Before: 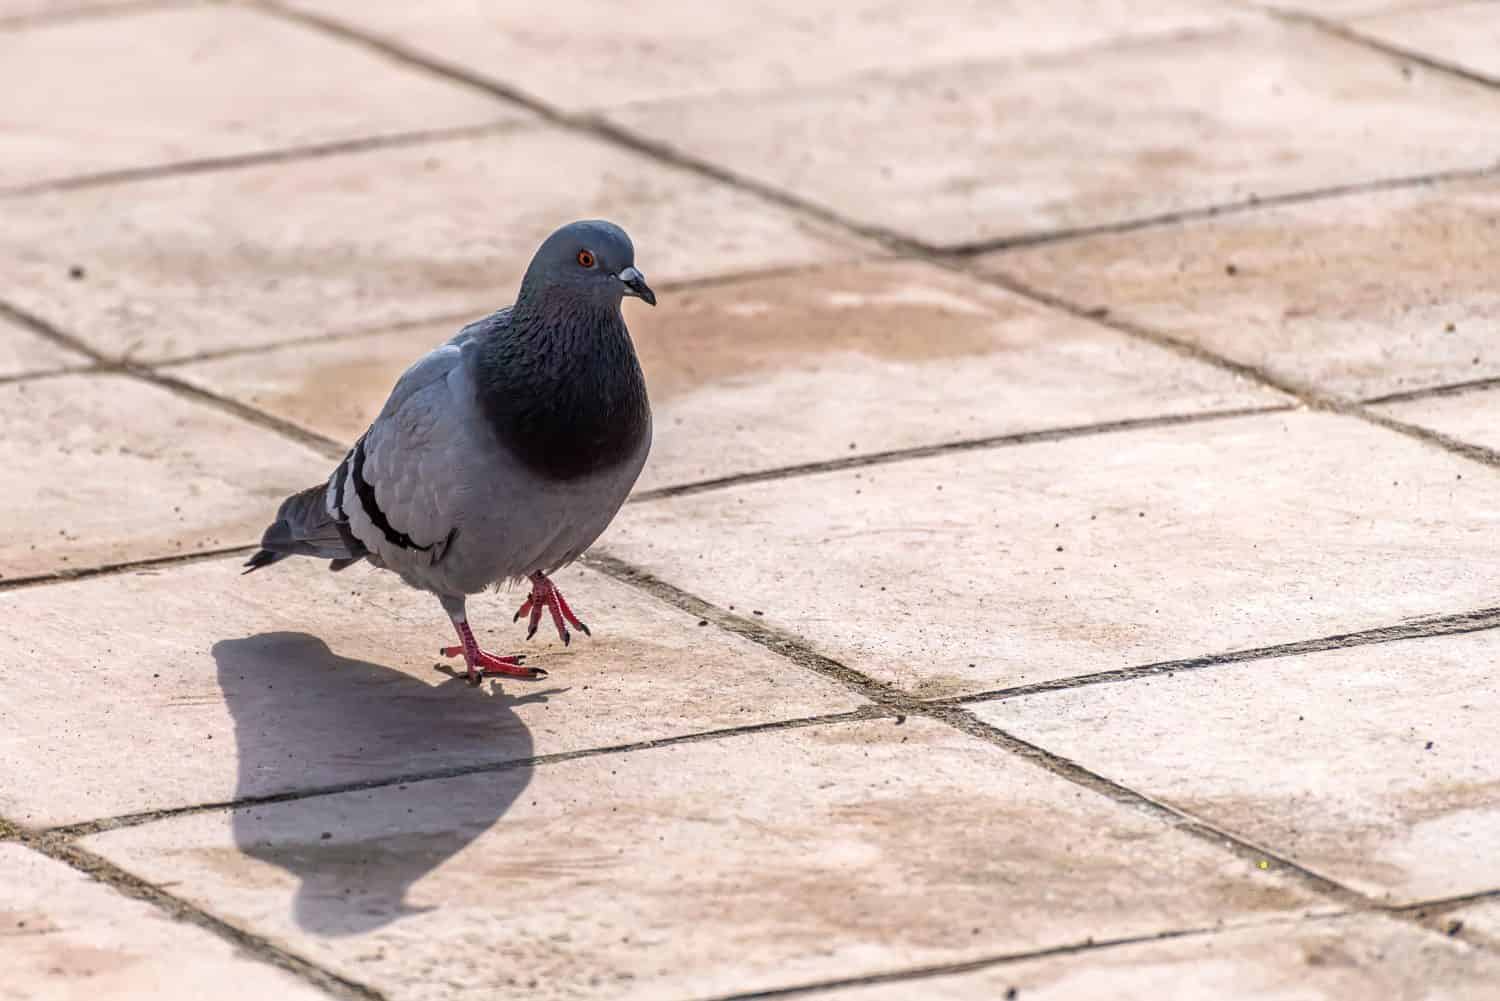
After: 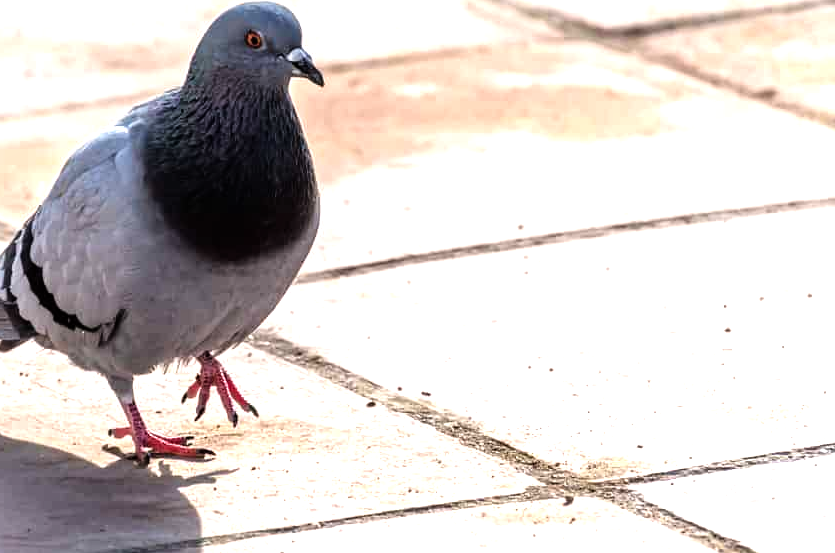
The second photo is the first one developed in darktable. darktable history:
tone equalizer: -8 EV -1.05 EV, -7 EV -0.976 EV, -6 EV -0.888 EV, -5 EV -0.564 EV, -3 EV 0.609 EV, -2 EV 0.849 EV, -1 EV 1 EV, +0 EV 1.07 EV, mask exposure compensation -0.501 EV
crop and rotate: left 22.187%, top 22.041%, right 22.128%, bottom 22.638%
